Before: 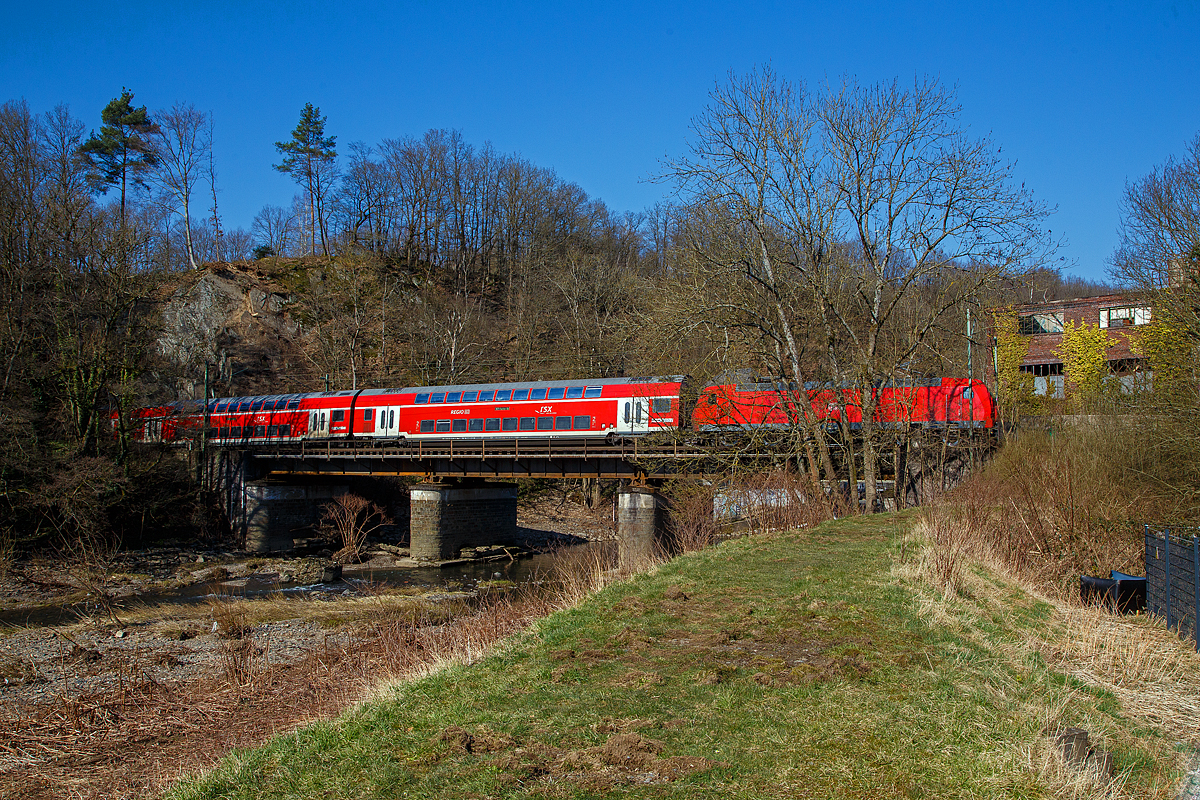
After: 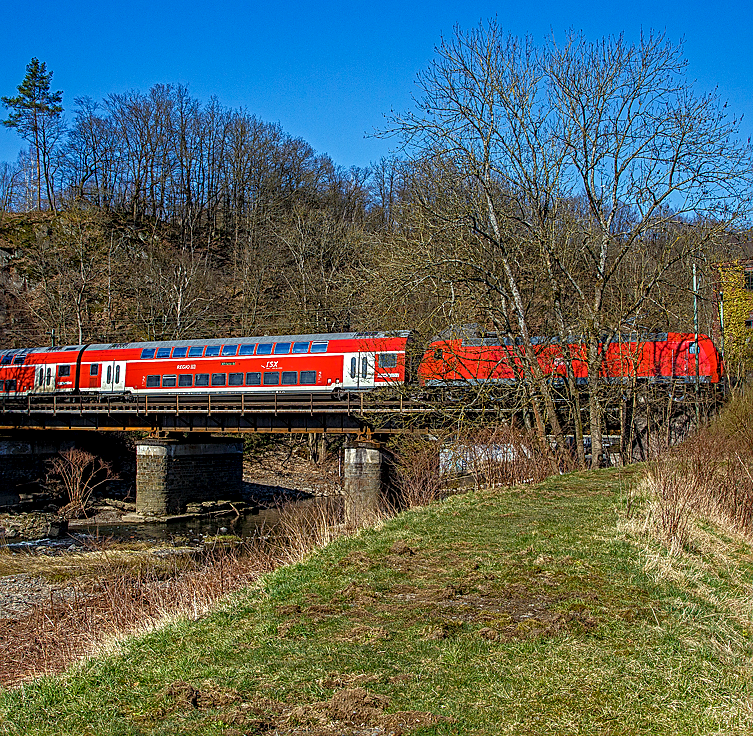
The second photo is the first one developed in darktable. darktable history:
sharpen: on, module defaults
shadows and highlights: shadows 42.82, highlights 7.44
local contrast: detail 142%
haze removal: adaptive false
color balance rgb: shadows lift › chroma 2.031%, shadows lift › hue 248.39°, linear chroma grading › global chroma 9.725%, perceptual saturation grading › global saturation -0.051%
crop and rotate: left 22.864%, top 5.625%, right 14.36%, bottom 2.284%
